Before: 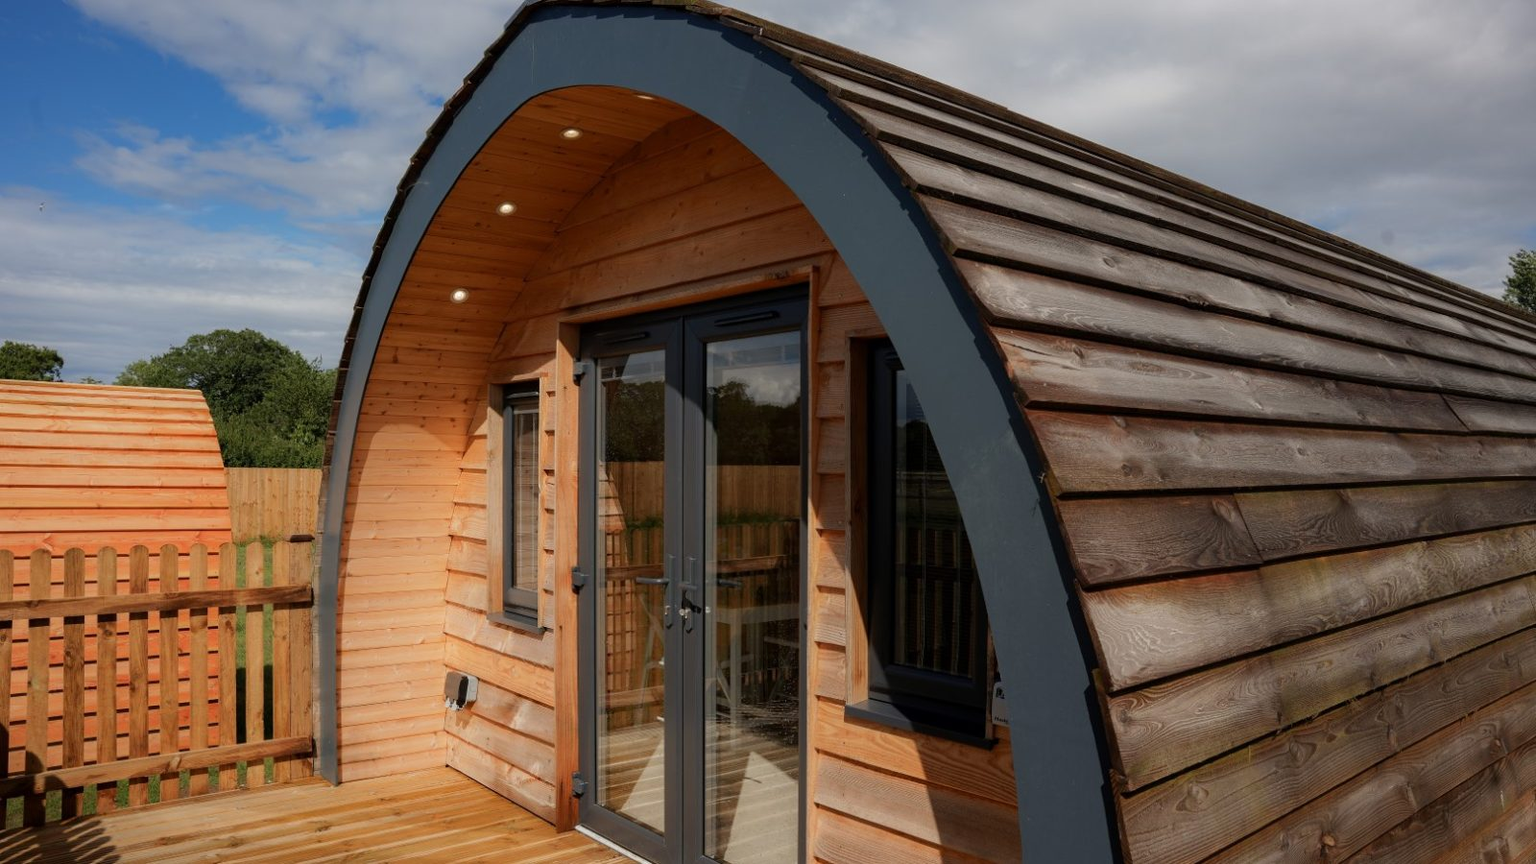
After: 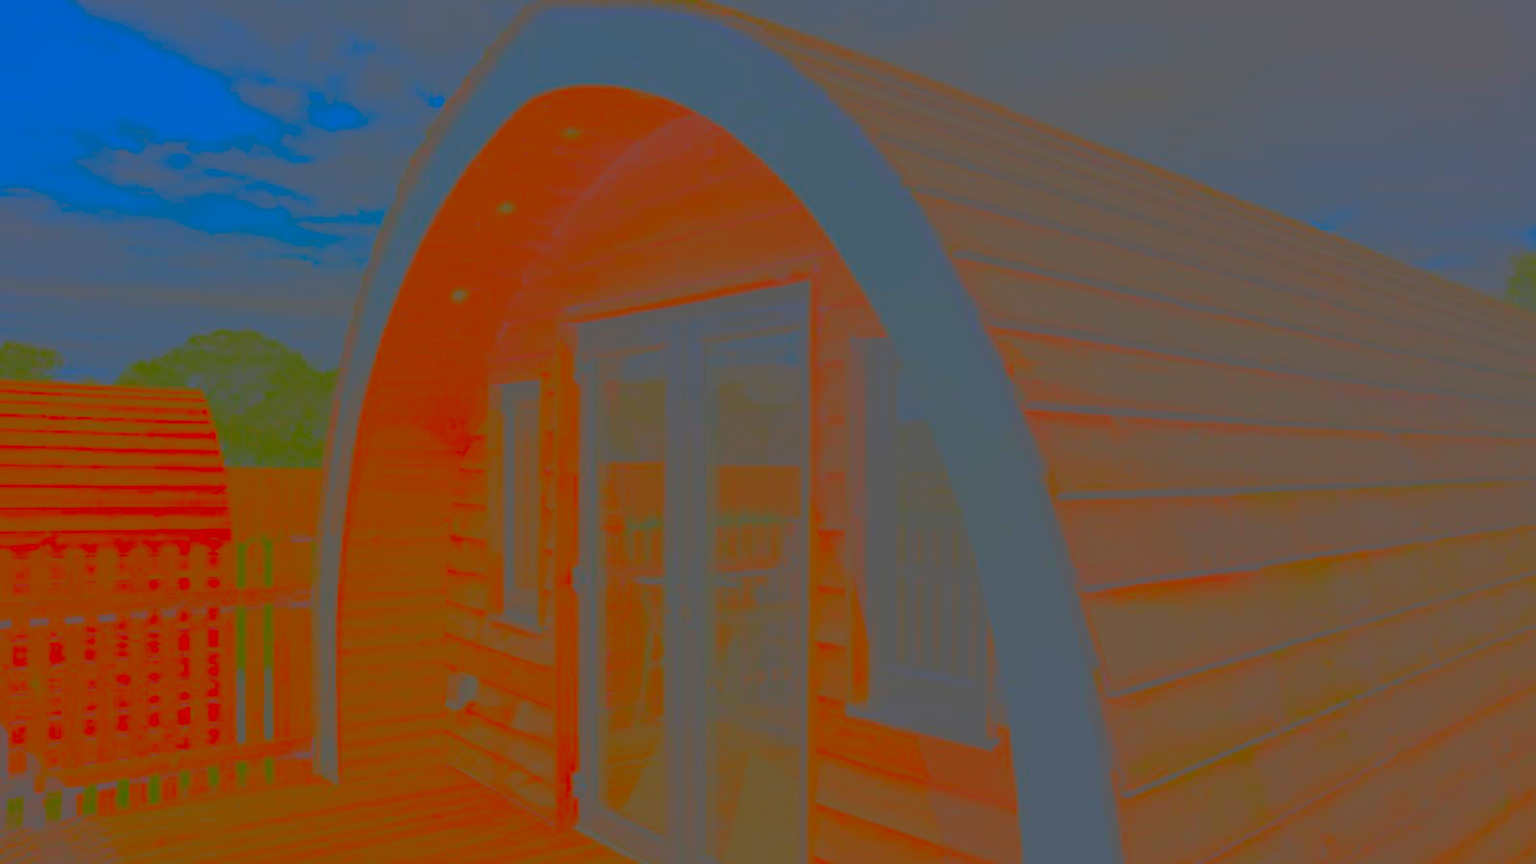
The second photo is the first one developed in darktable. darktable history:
contrast brightness saturation: contrast -0.974, brightness -0.174, saturation 0.742
